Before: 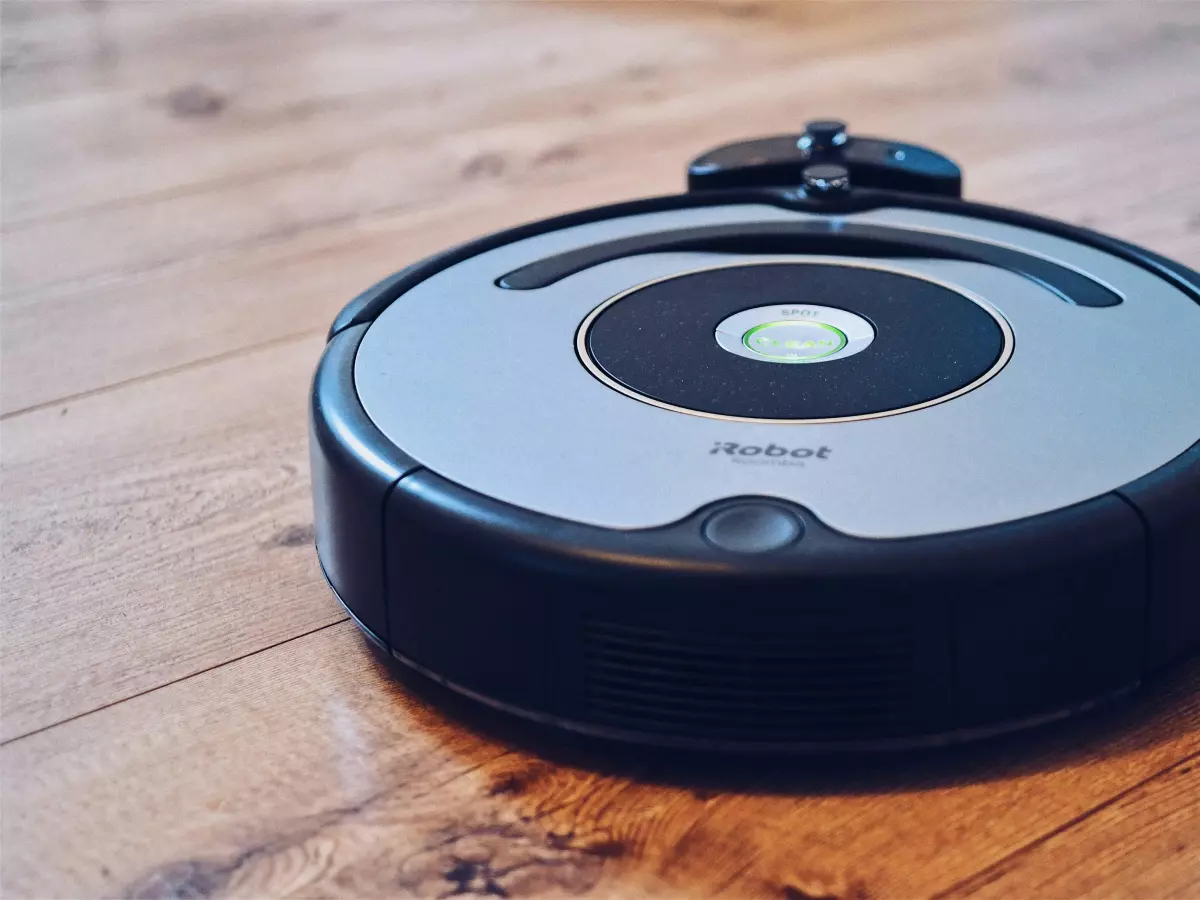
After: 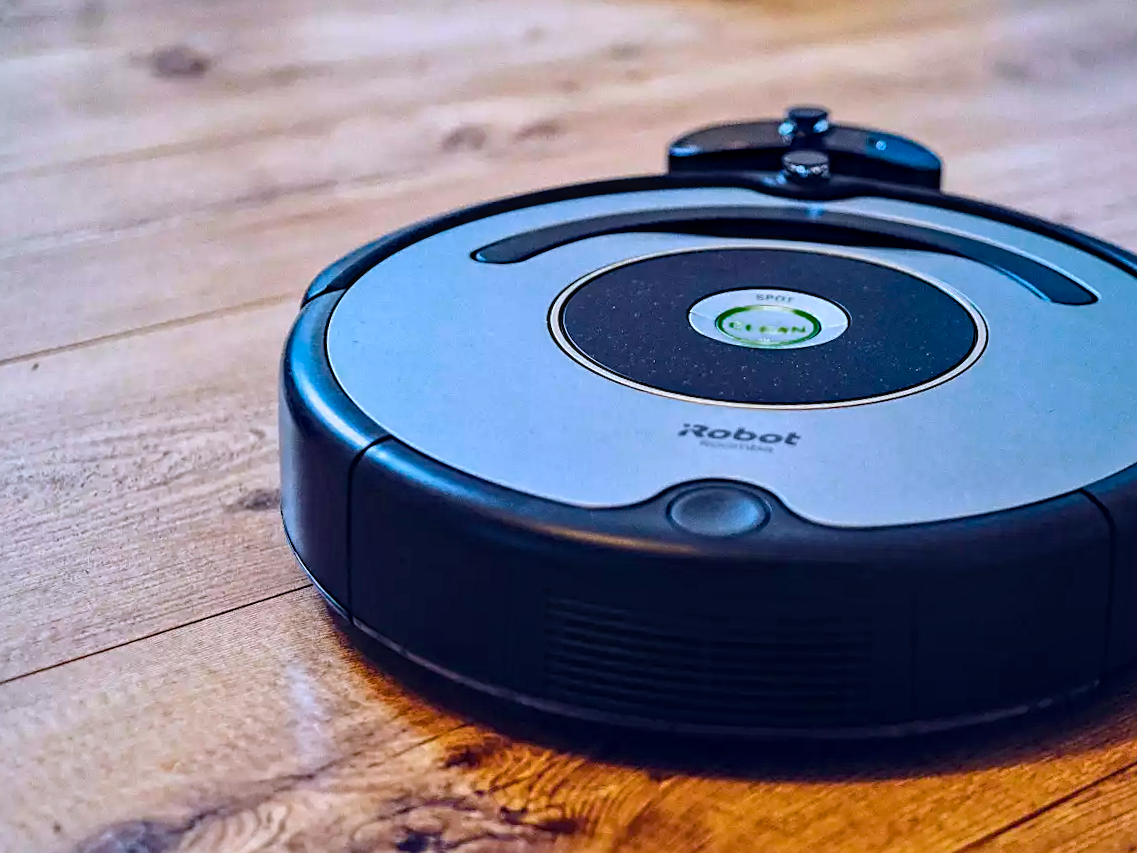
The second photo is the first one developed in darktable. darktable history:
local contrast: on, module defaults
sharpen: on, module defaults
color balance rgb: perceptual saturation grading › global saturation 30%, global vibrance 20%
color zones: curves: ch0 [(0.25, 0.5) (0.347, 0.092) (0.75, 0.5)]; ch1 [(0.25, 0.5) (0.33, 0.51) (0.75, 0.5)]
haze removal: strength 0.29, distance 0.25, compatibility mode true, adaptive false
white balance: red 0.954, blue 1.079
contrast brightness saturation: saturation -0.05
crop and rotate: angle -2.38°
